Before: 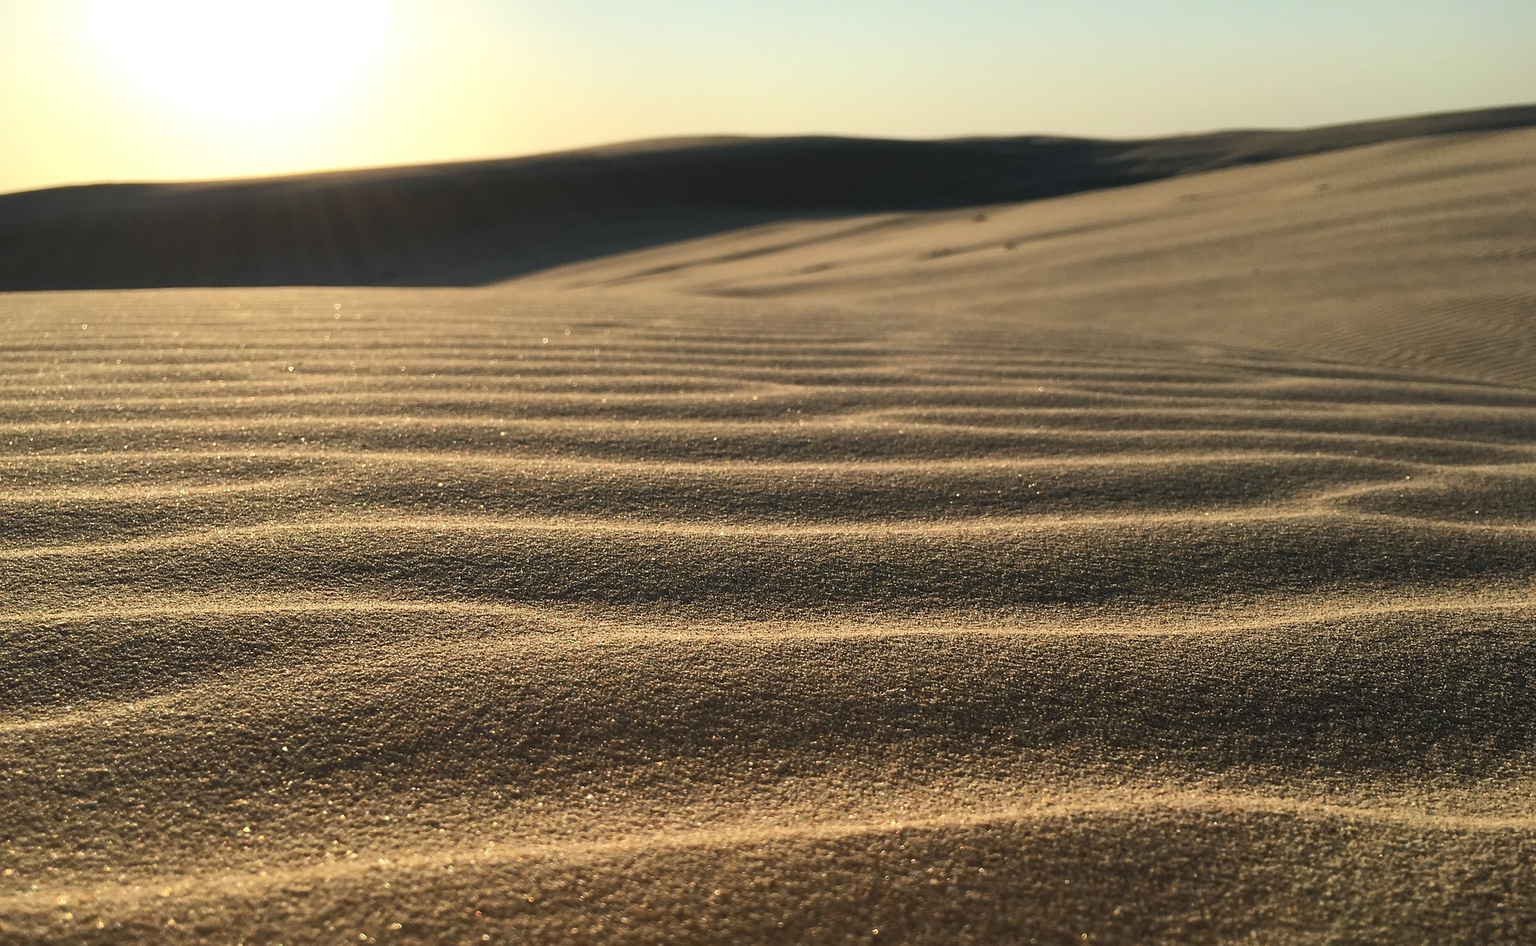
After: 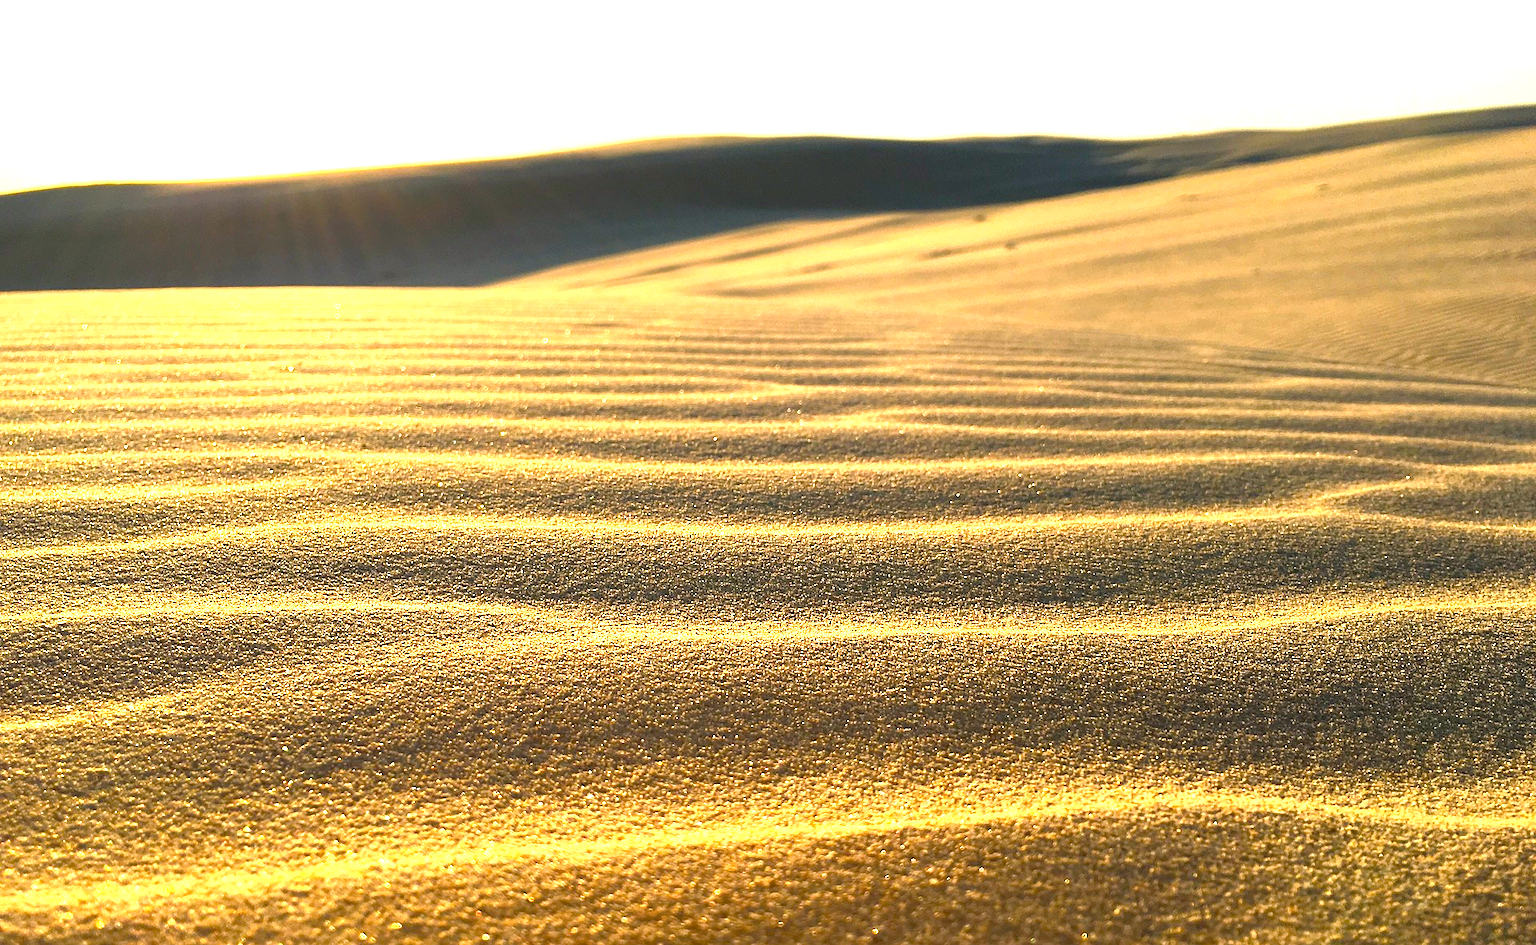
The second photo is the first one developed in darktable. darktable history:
exposure: black level correction 0, exposure 1.2 EV, compensate exposure bias true, compensate highlight preservation false
color balance rgb: highlights gain › chroma 1.714%, highlights gain › hue 56.03°, perceptual saturation grading › global saturation 35.807%, perceptual saturation grading › shadows 35.032%, perceptual brilliance grading › global brilliance 10.905%
